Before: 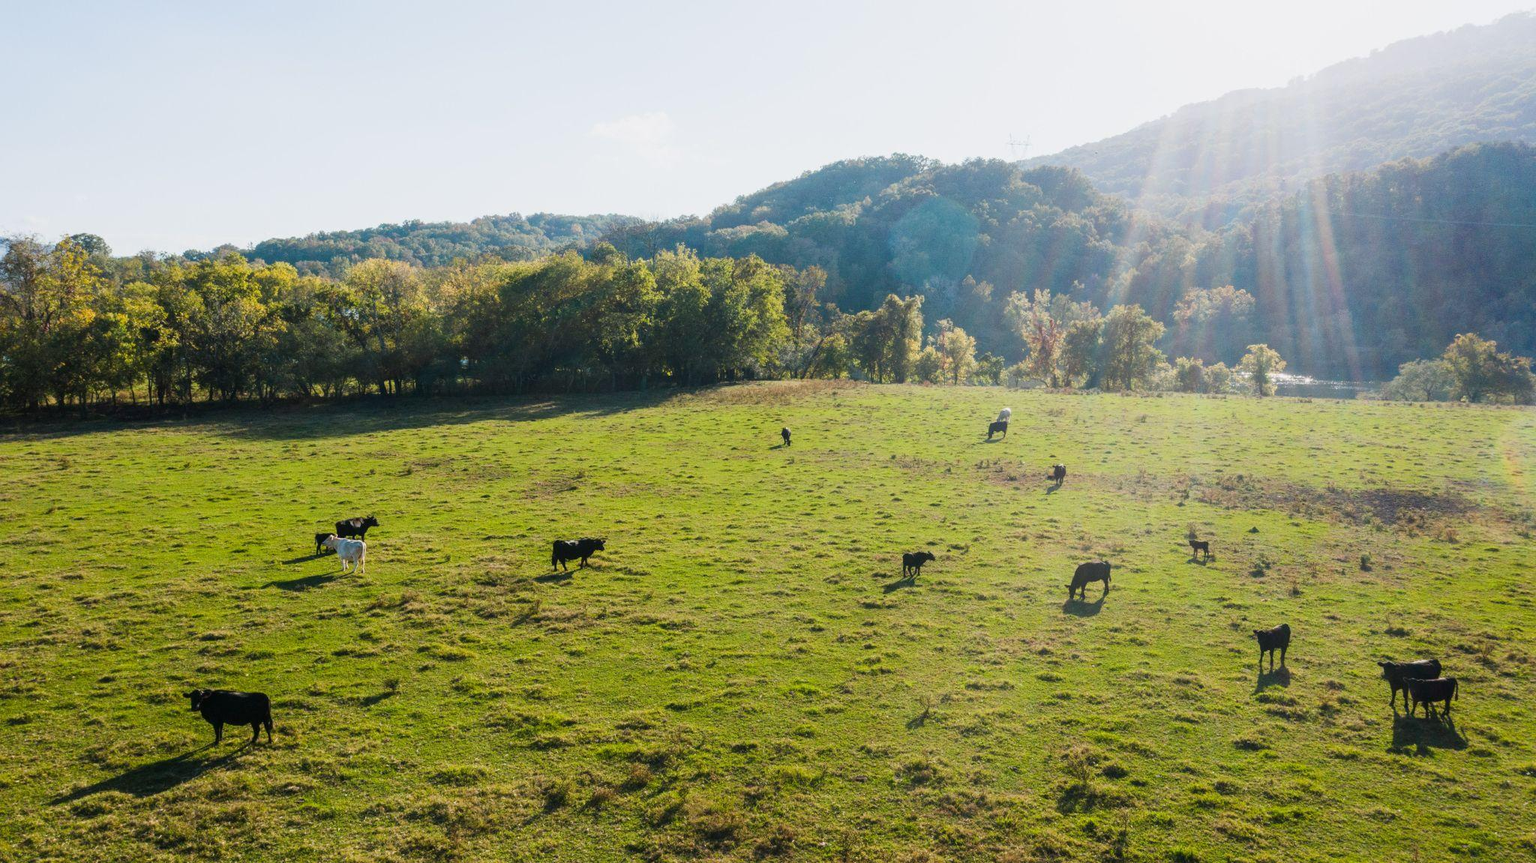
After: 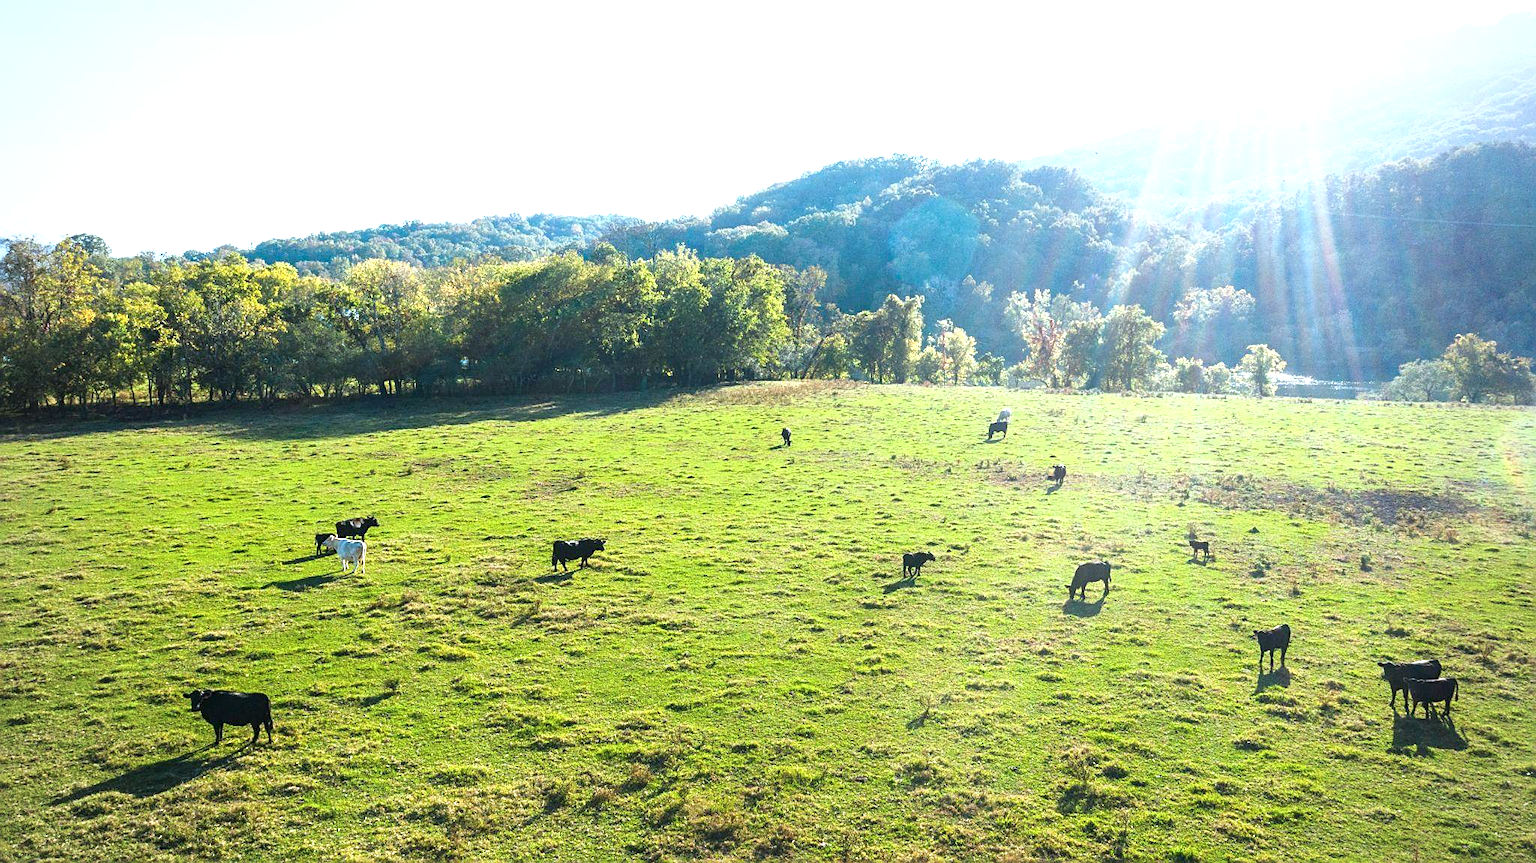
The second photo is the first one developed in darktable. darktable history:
shadows and highlights: shadows 25, highlights -25
color calibration: illuminant Planckian (black body), x 0.368, y 0.361, temperature 4275.92 K
sharpen: on, module defaults
exposure: black level correction 0, exposure 1 EV, compensate exposure bias true, compensate highlight preservation false
vignetting: fall-off radius 81.94%
